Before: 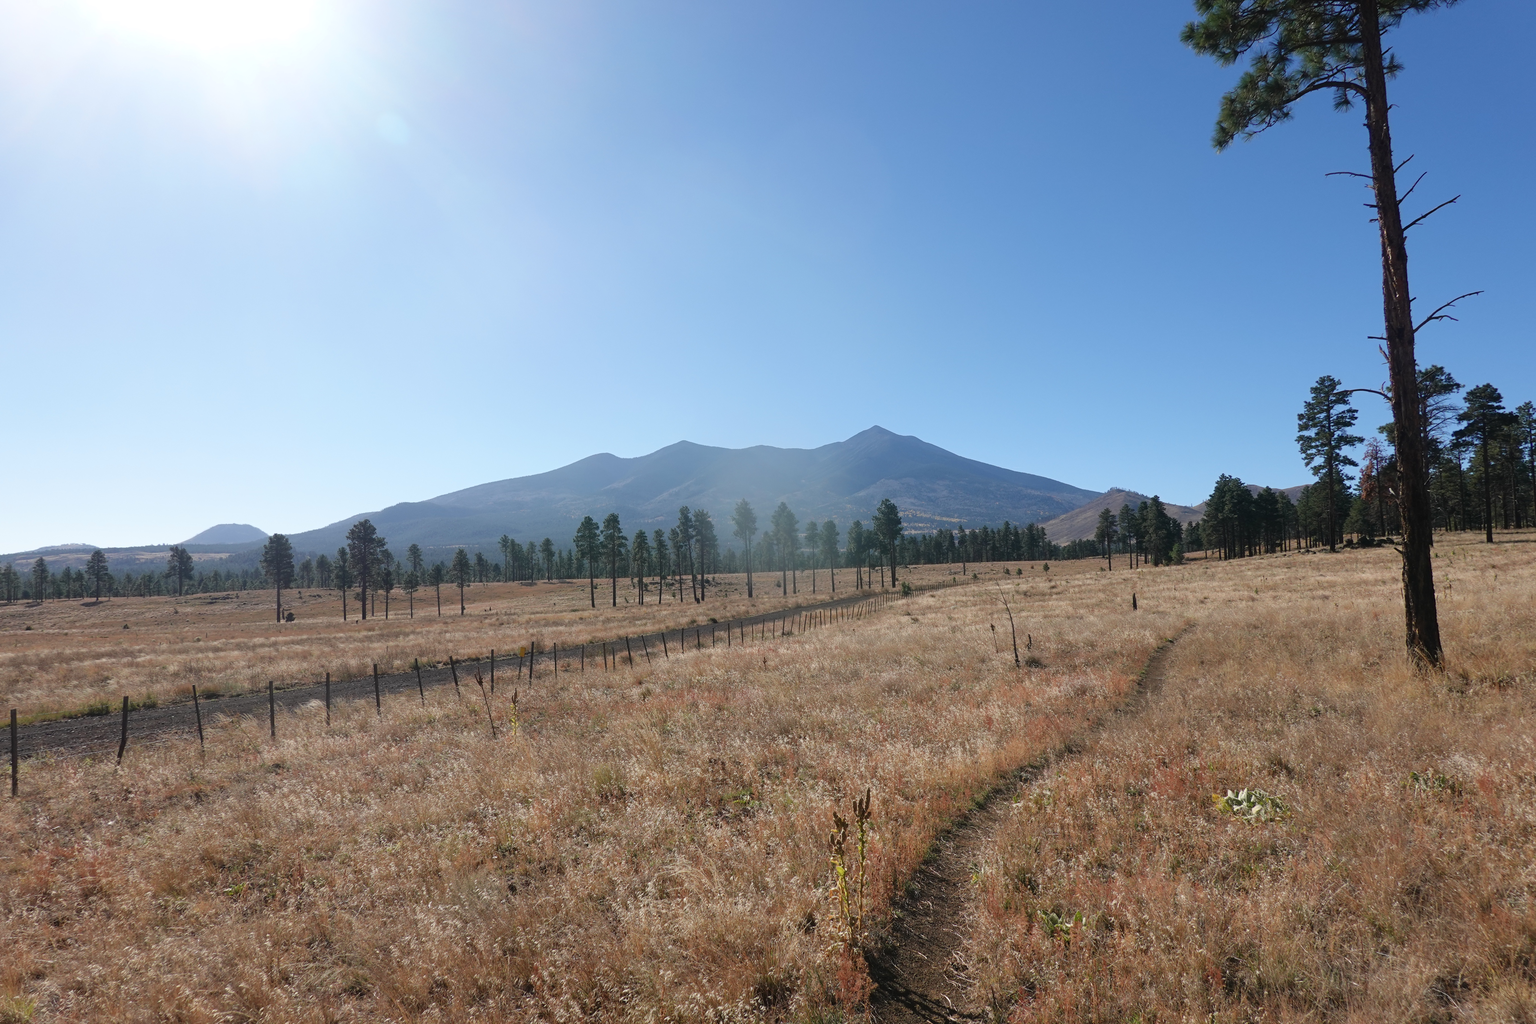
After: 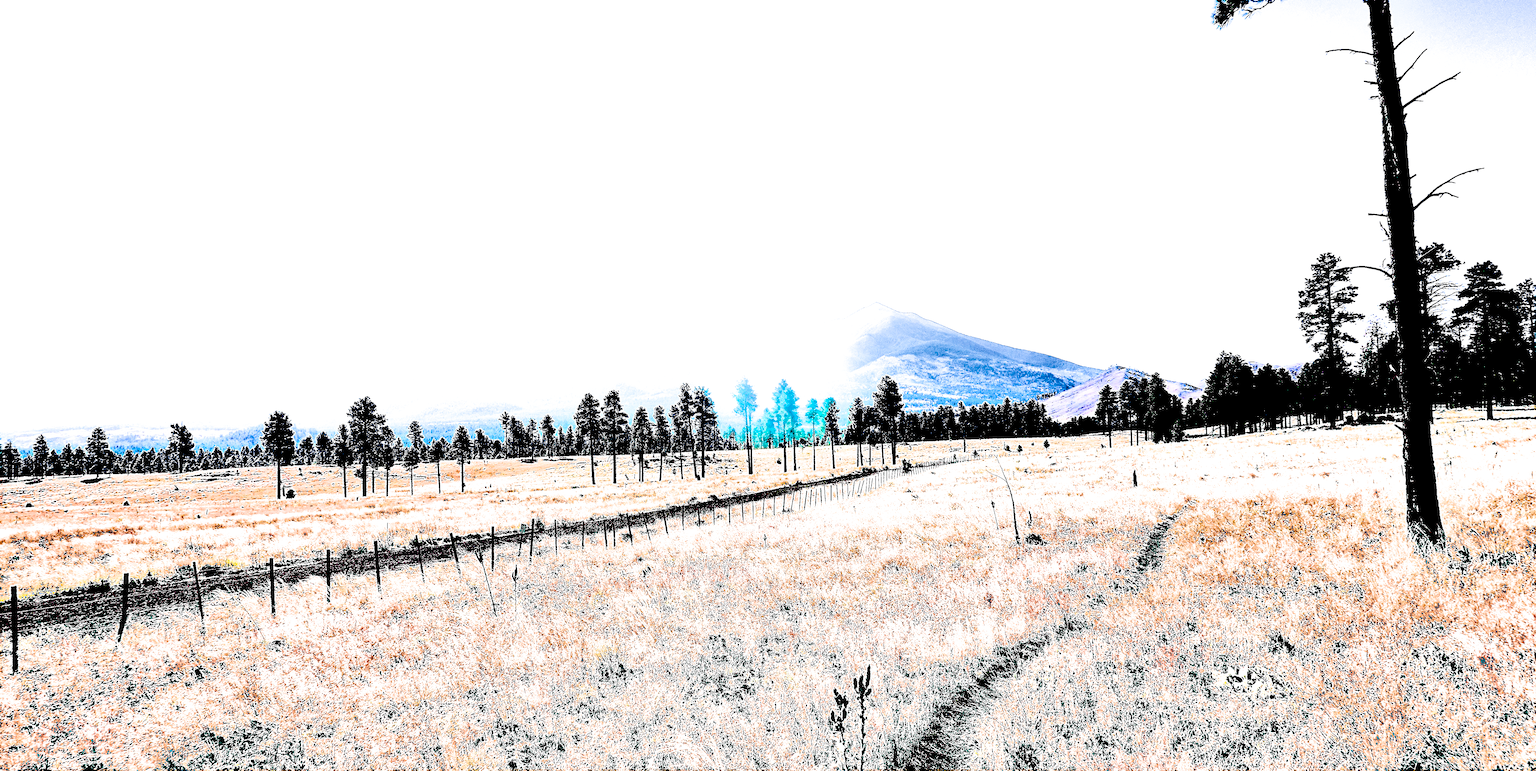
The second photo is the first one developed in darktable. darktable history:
filmic rgb: black relative exposure -7.65 EV, white relative exposure 4.56 EV, hardness 3.61
crop and rotate: top 12.084%, bottom 12.534%
contrast brightness saturation: contrast 0.294
tone equalizer: -8 EV 0.25 EV, -7 EV 0.446 EV, -6 EV 0.387 EV, -5 EV 0.266 EV, -3 EV -0.256 EV, -2 EV -0.425 EV, -1 EV -0.396 EV, +0 EV -0.238 EV, mask exposure compensation -0.511 EV
sharpen: radius 2.921, amount 0.851, threshold 47.431
shadows and highlights: shadows 24.35, highlights -77.57, soften with gaussian
exposure: black level correction 0.098, exposure 3.063 EV, compensate highlight preservation false
